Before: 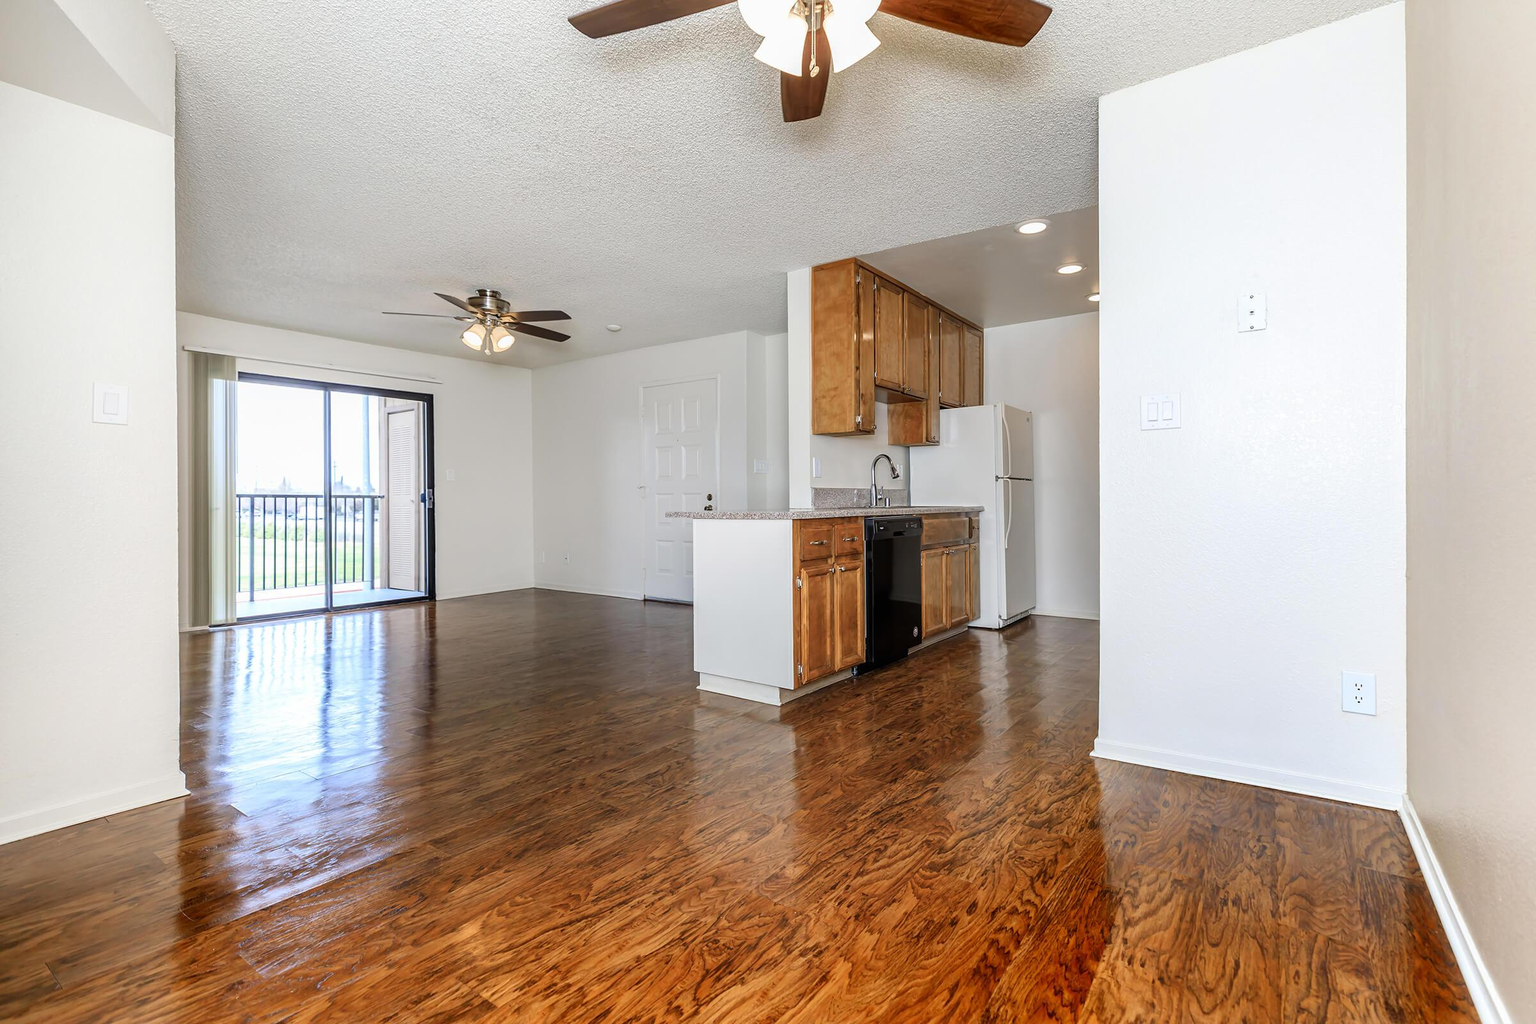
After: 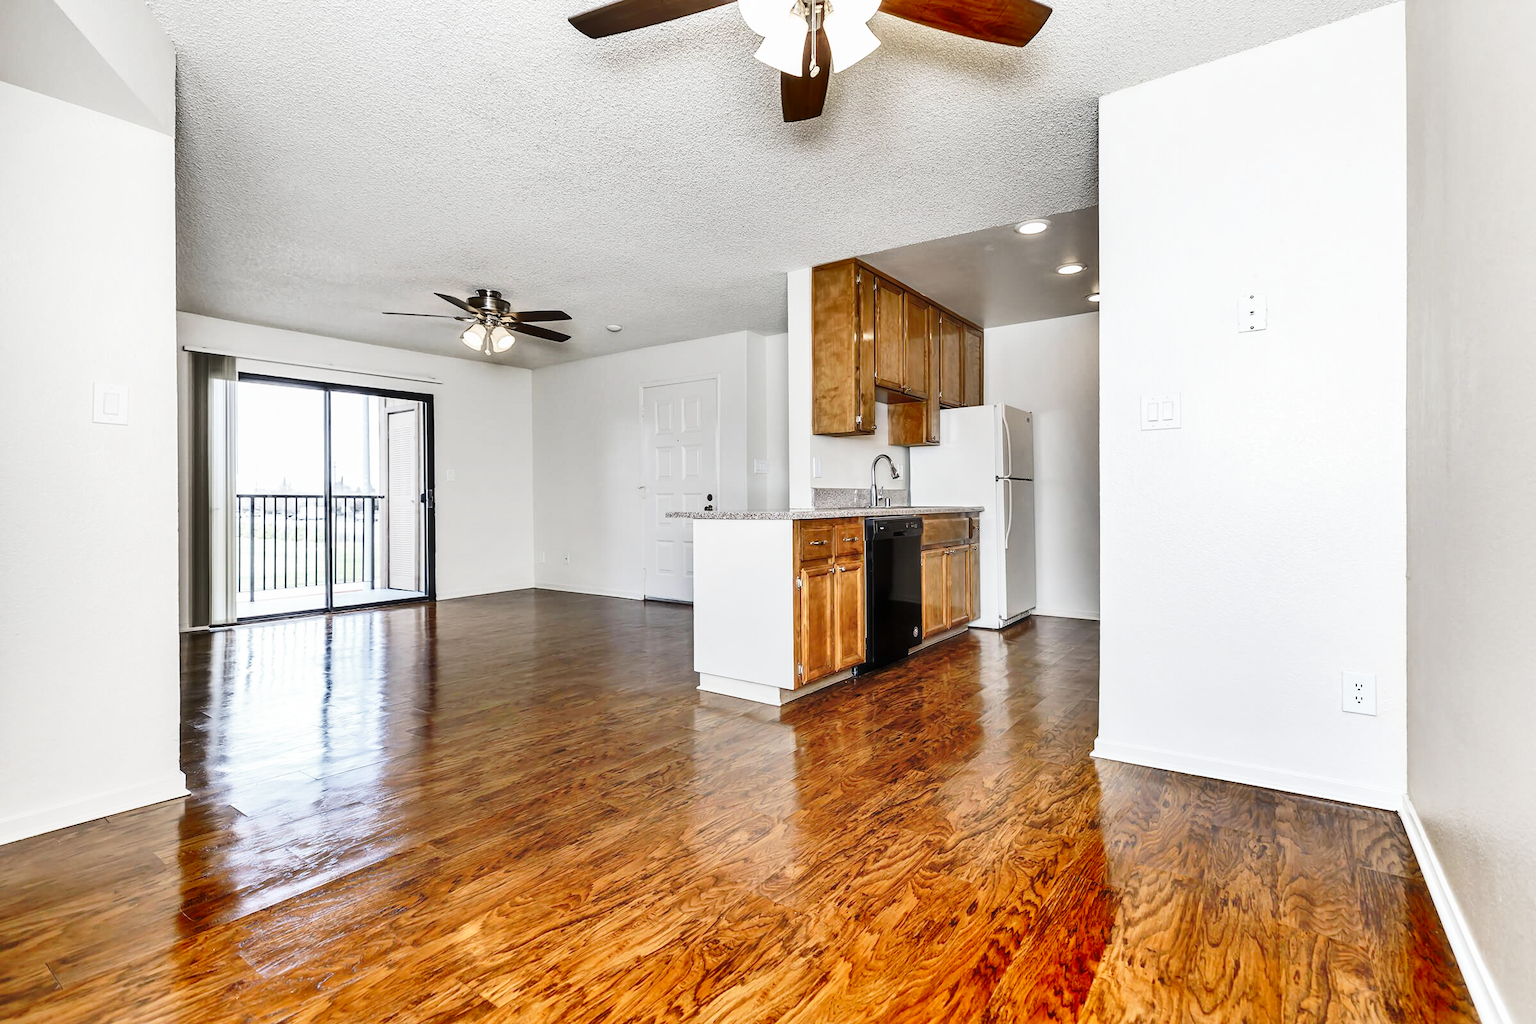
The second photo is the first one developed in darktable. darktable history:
haze removal: strength -0.088, distance 0.359, adaptive false
base curve: curves: ch0 [(0, 0) (0.028, 0.03) (0.121, 0.232) (0.46, 0.748) (0.859, 0.968) (1, 1)], preserve colors none
shadows and highlights: radius 100.84, shadows 50.32, highlights -64.22, highlights color adjustment 0.559%, soften with gaussian
